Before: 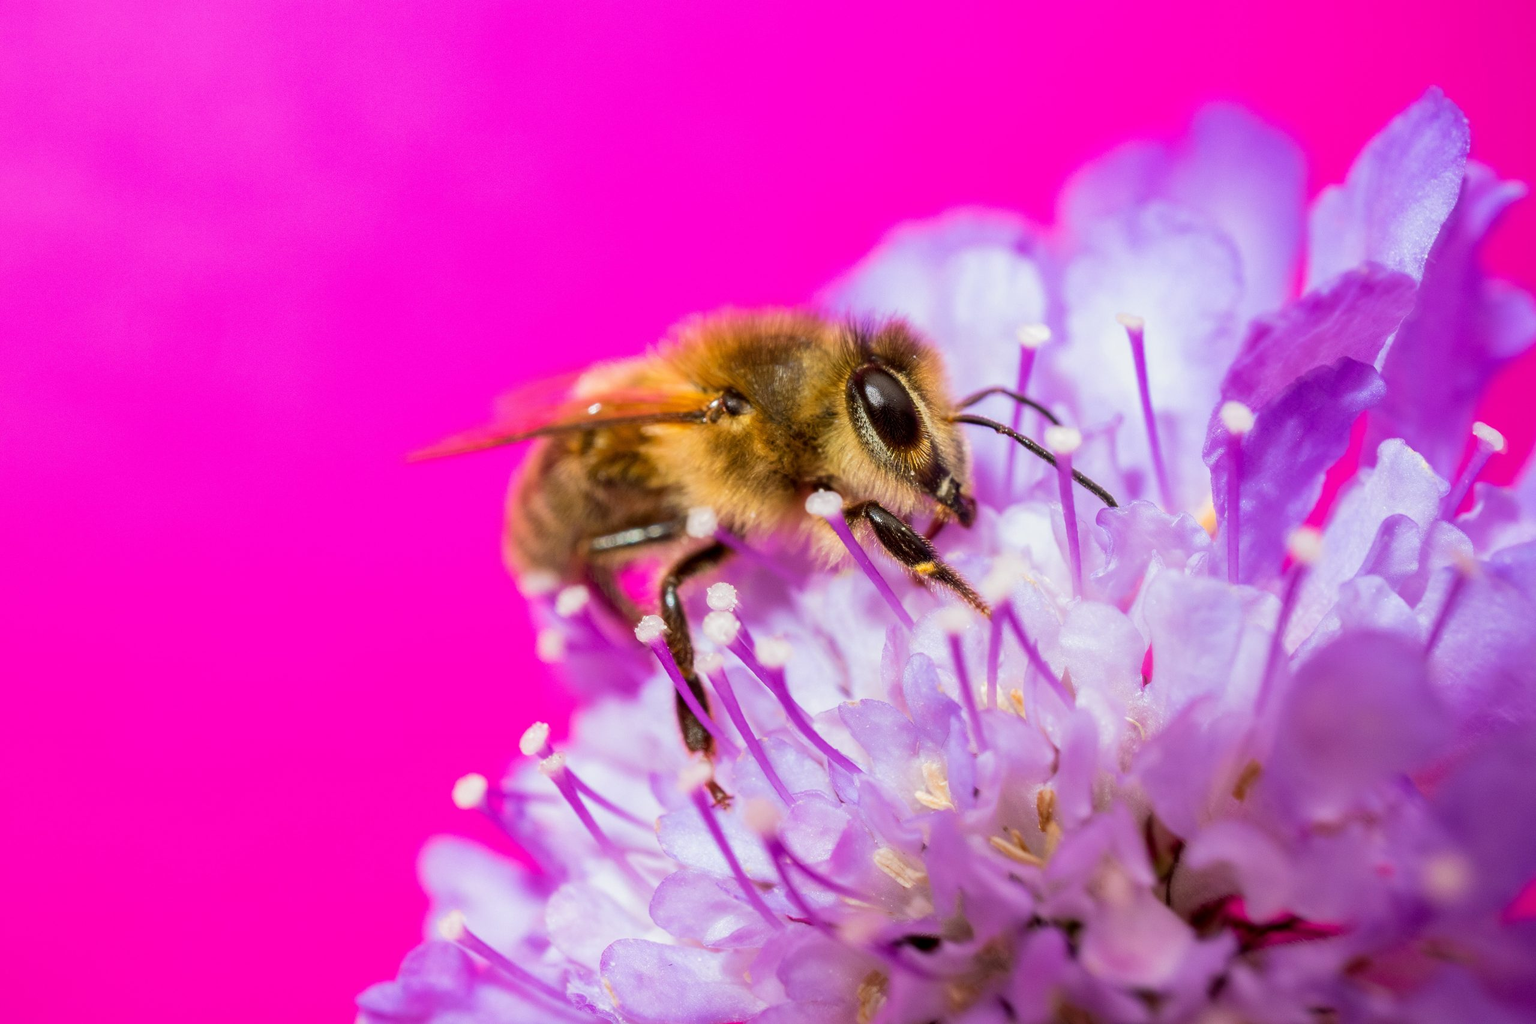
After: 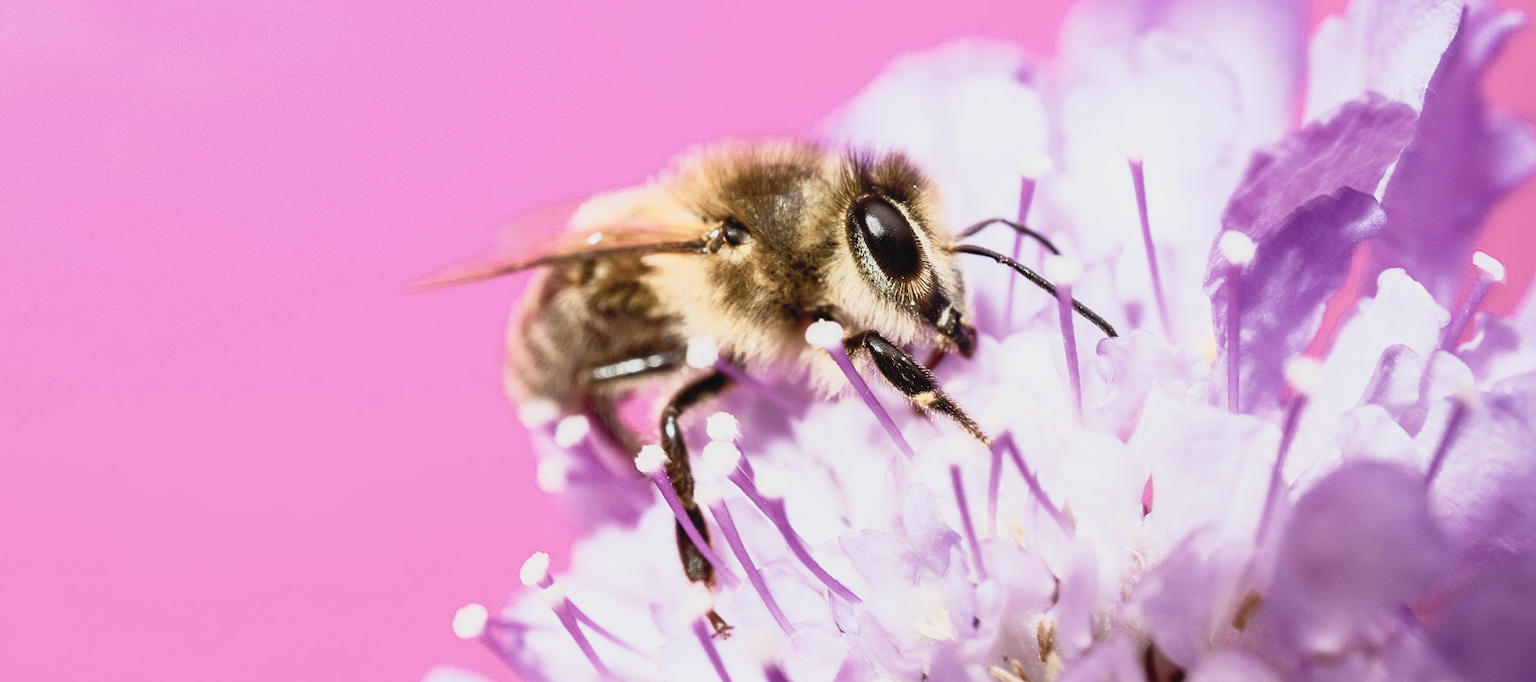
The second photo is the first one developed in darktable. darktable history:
crop: top 16.661%, bottom 16.717%
contrast brightness saturation: contrast 0.552, brightness 0.572, saturation -0.347
exposure: black level correction 0, exposure -0.702 EV, compensate exposure bias true, compensate highlight preservation false
tone curve: curves: ch0 [(0, 0.022) (0.114, 0.088) (0.282, 0.316) (0.446, 0.511) (0.613, 0.693) (0.786, 0.843) (0.999, 0.949)]; ch1 [(0, 0) (0.395, 0.343) (0.463, 0.427) (0.486, 0.474) (0.503, 0.5) (0.535, 0.522) (0.555, 0.546) (0.594, 0.614) (0.755, 0.793) (1, 1)]; ch2 [(0, 0) (0.369, 0.388) (0.449, 0.431) (0.501, 0.5) (0.528, 0.517) (0.561, 0.59) (0.612, 0.646) (0.697, 0.721) (1, 1)], preserve colors none
